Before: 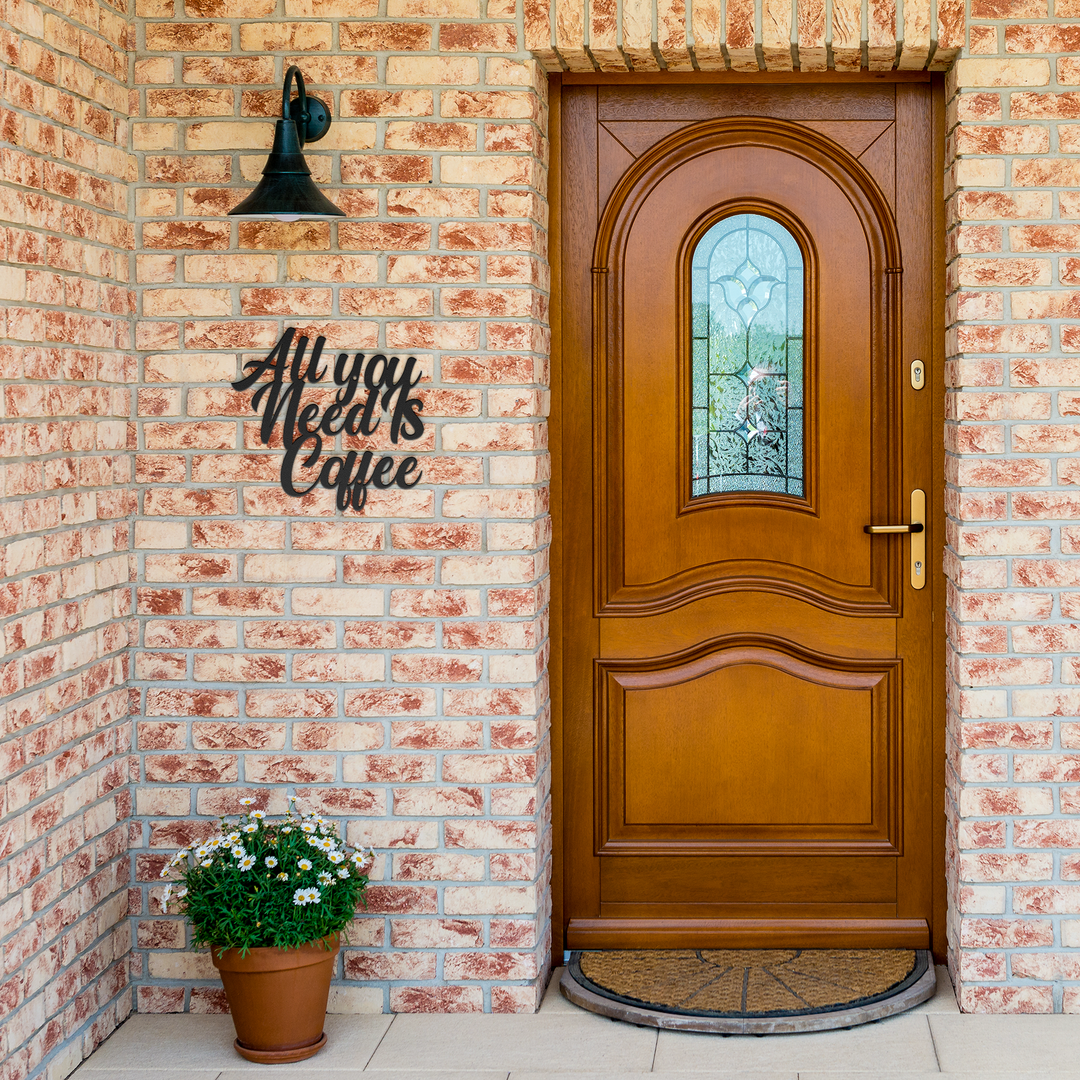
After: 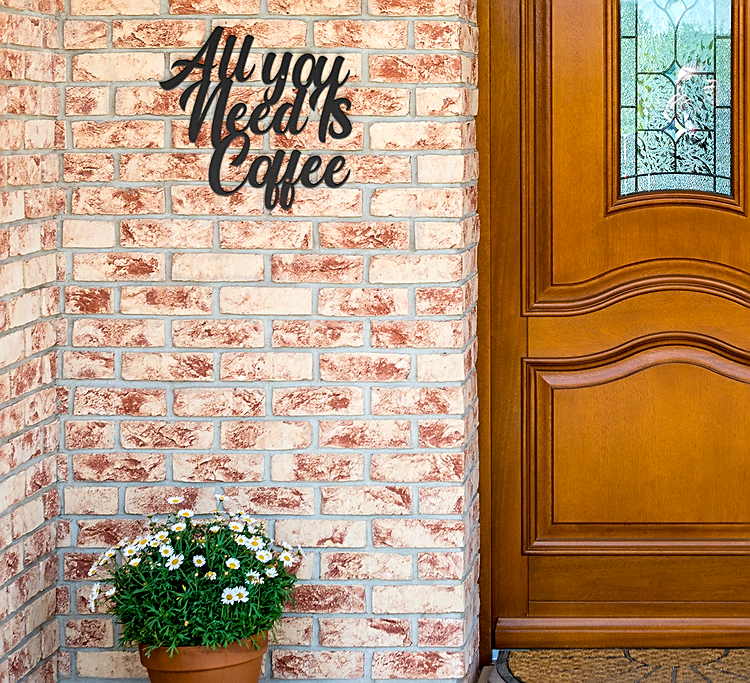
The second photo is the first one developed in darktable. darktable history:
sharpen: on, module defaults
crop: left 6.749%, top 27.936%, right 23.798%, bottom 8.802%
exposure: exposure 0.297 EV, compensate exposure bias true, compensate highlight preservation false
